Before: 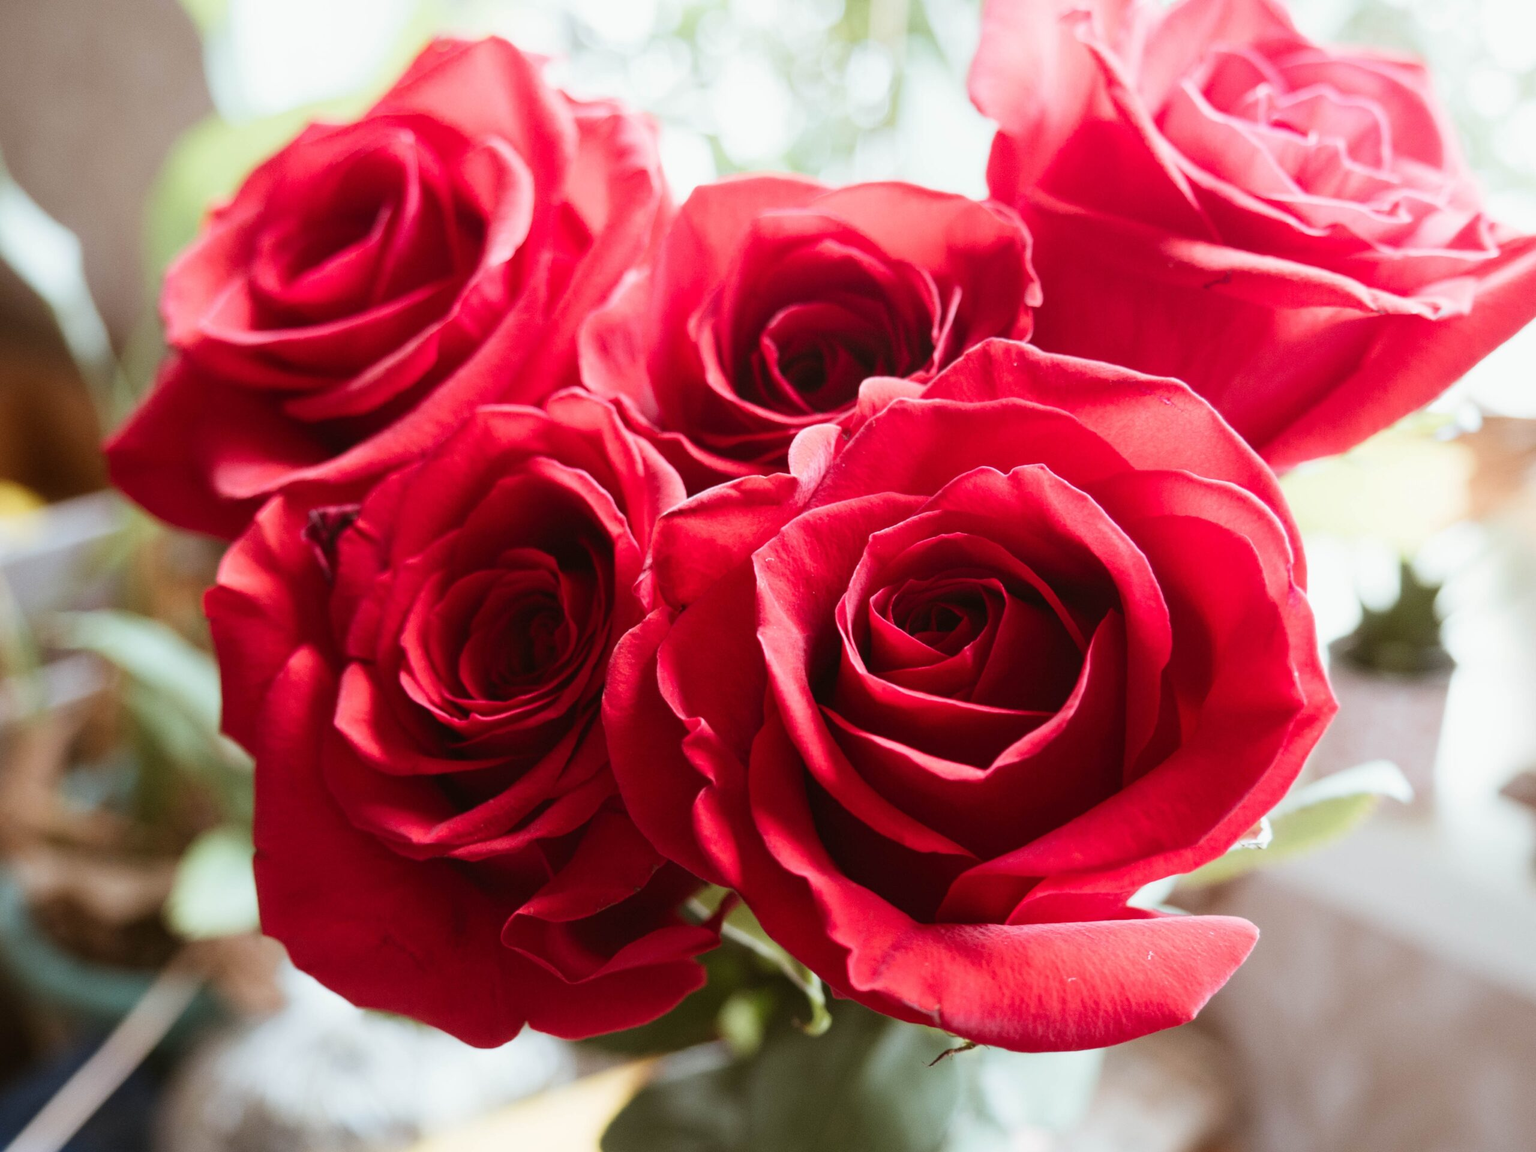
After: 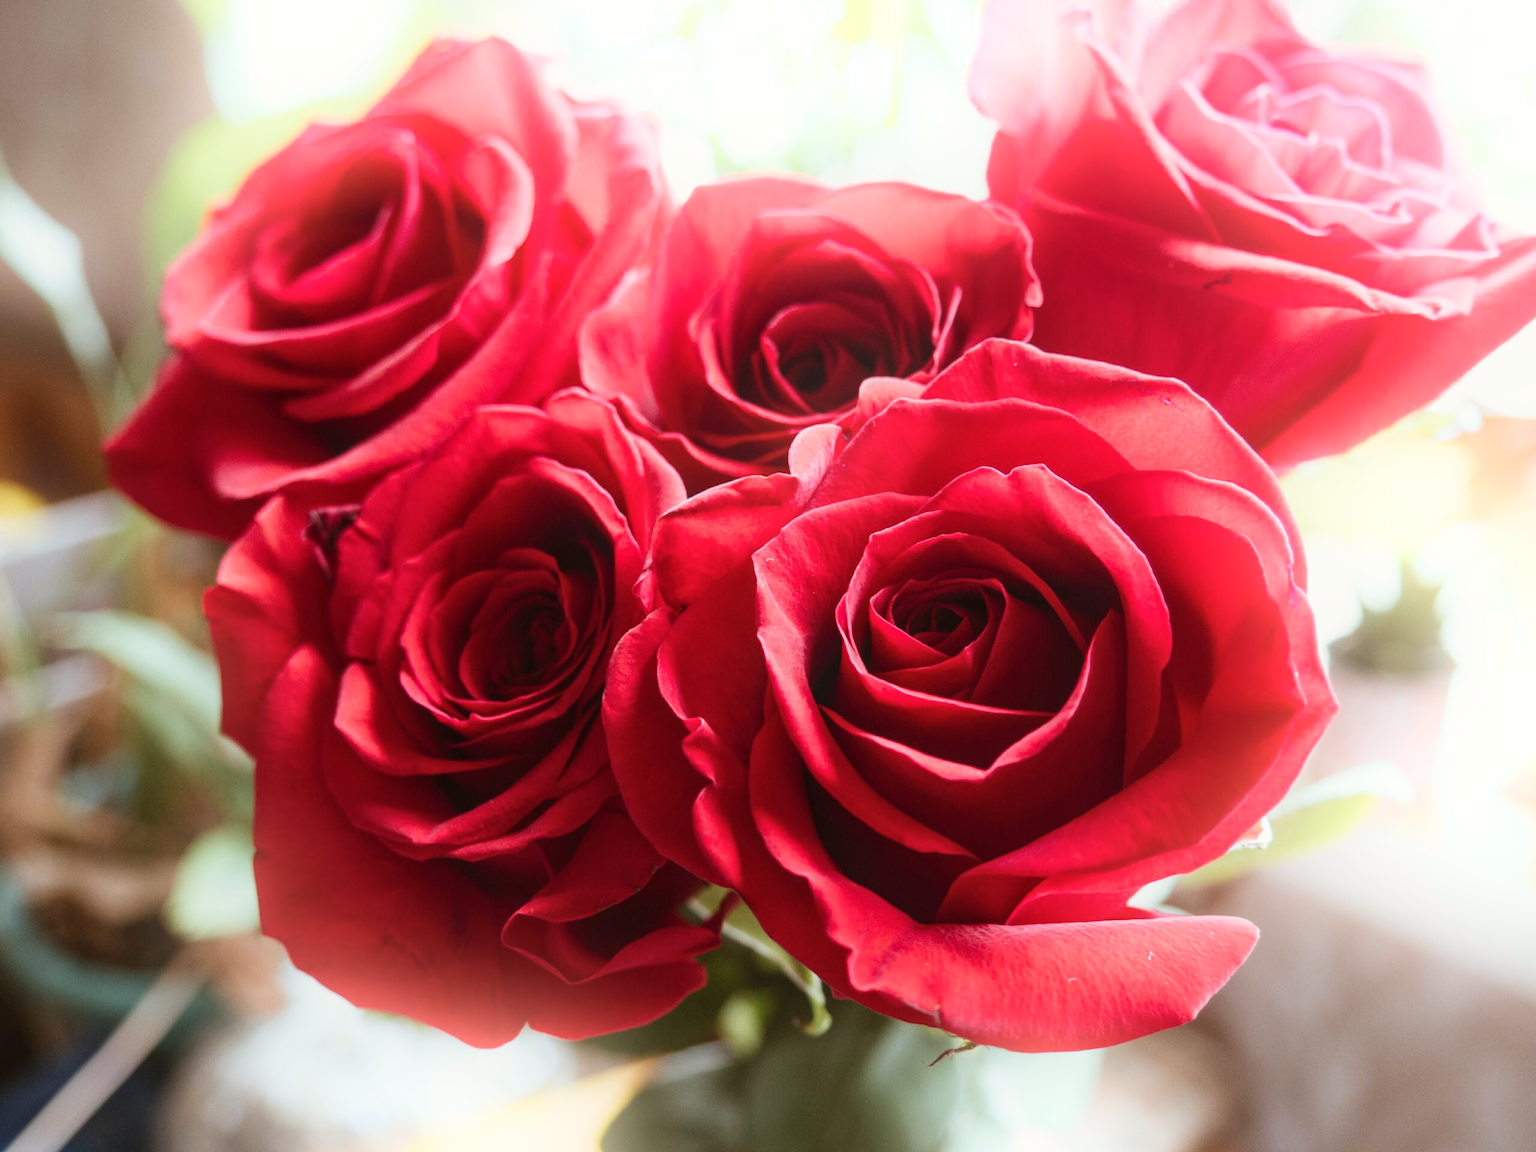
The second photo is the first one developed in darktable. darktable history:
bloom: on, module defaults
local contrast: detail 110%
white balance: red 1.009, blue 0.985
